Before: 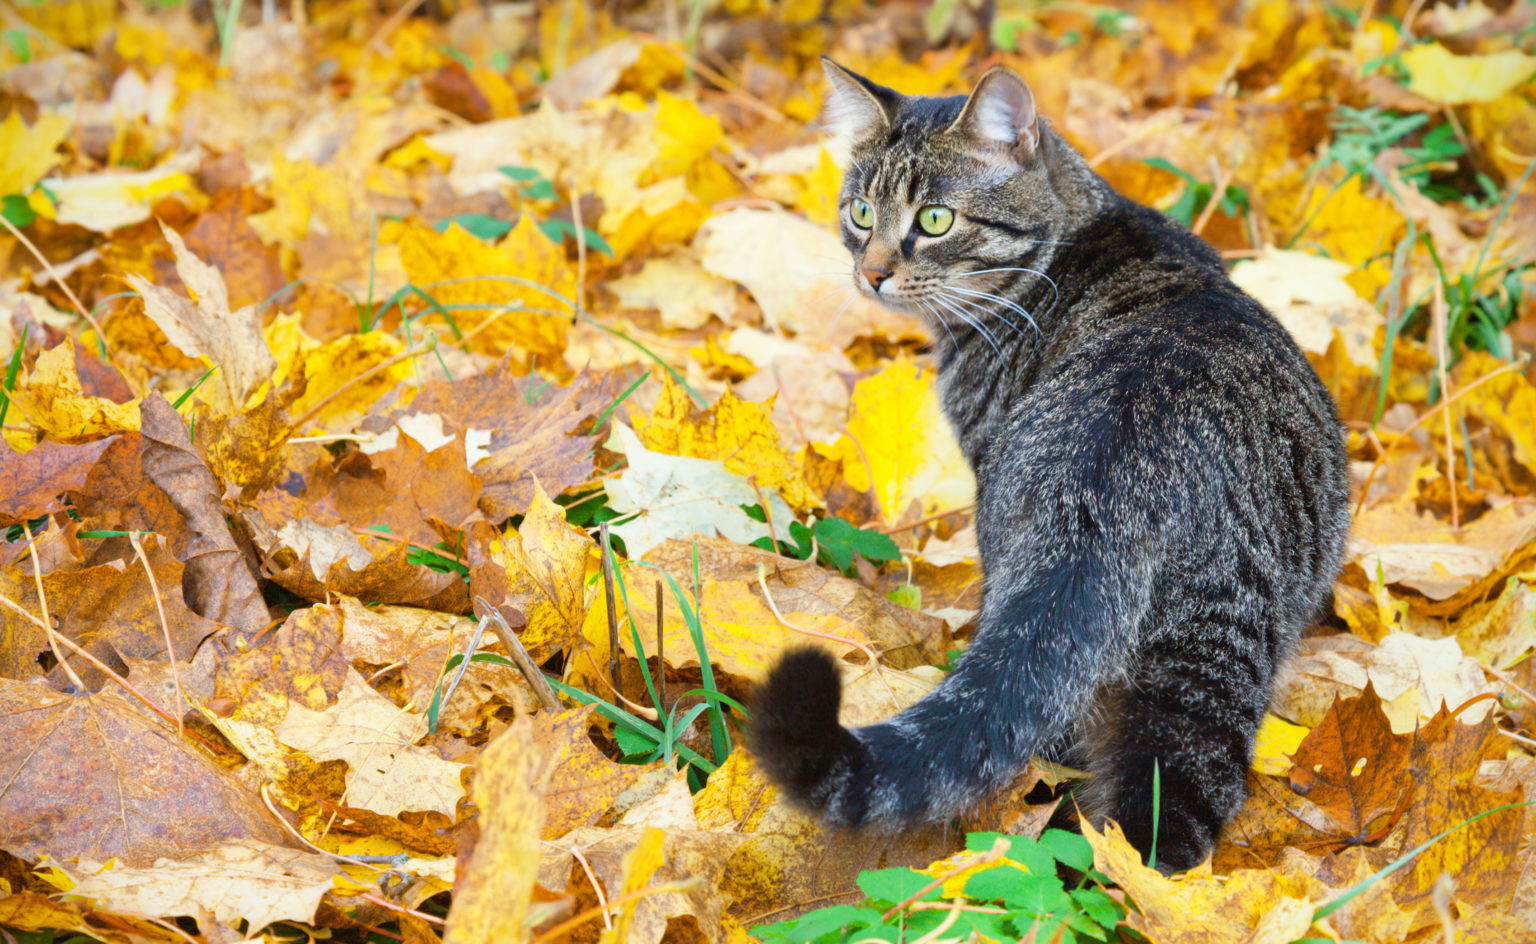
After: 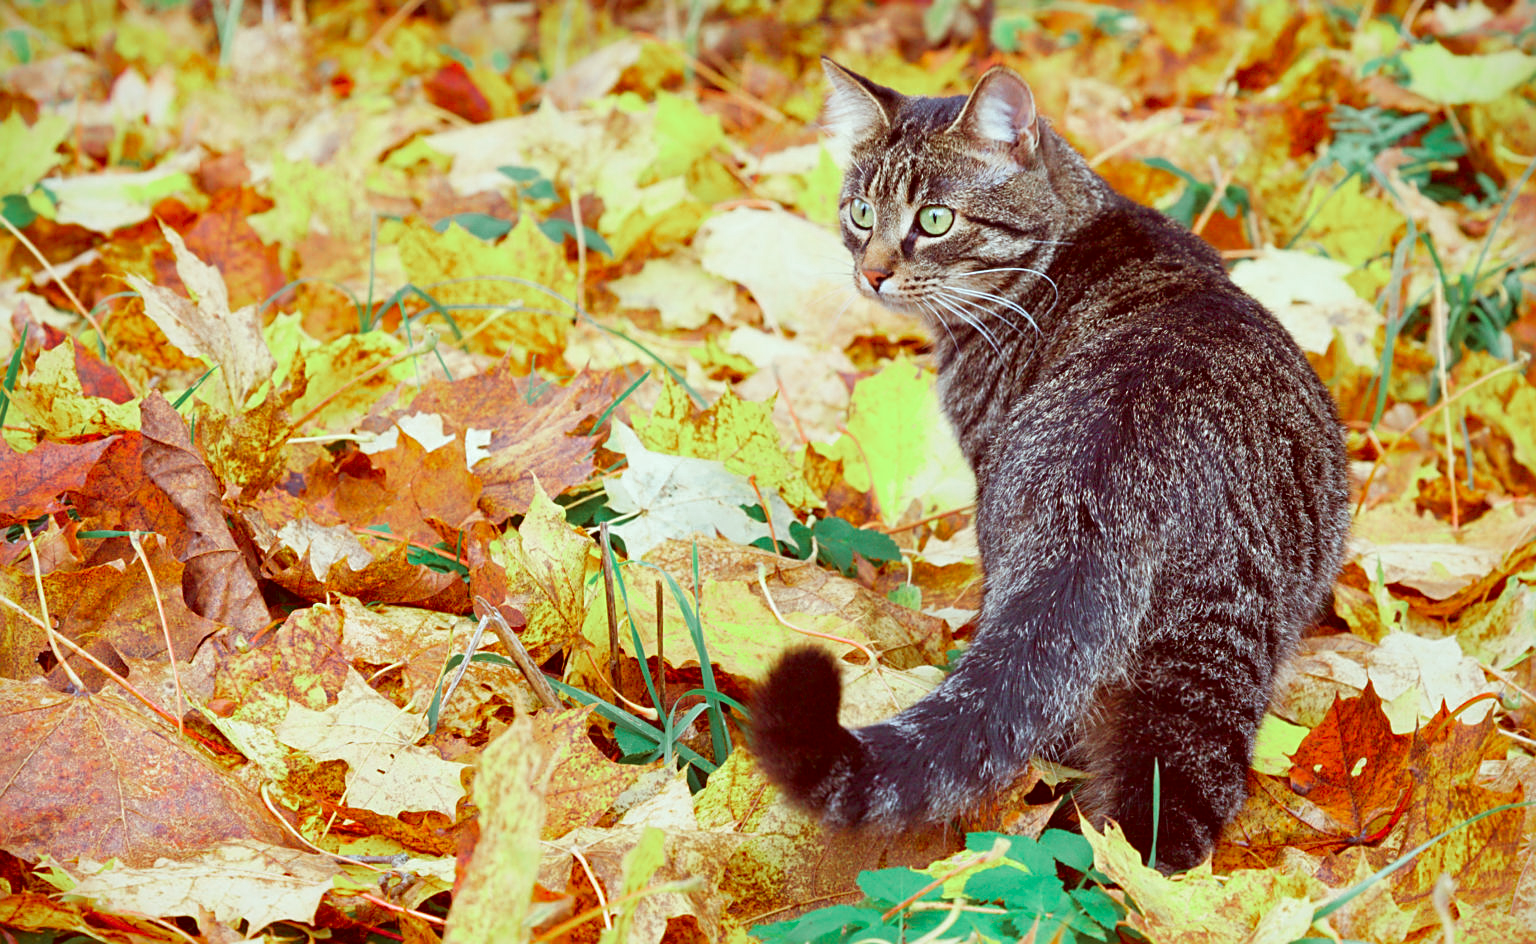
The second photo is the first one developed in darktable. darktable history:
color zones: curves: ch0 [(0, 0.466) (0.128, 0.466) (0.25, 0.5) (0.375, 0.456) (0.5, 0.5) (0.625, 0.5) (0.737, 0.652) (0.875, 0.5)]; ch1 [(0, 0.603) (0.125, 0.618) (0.261, 0.348) (0.372, 0.353) (0.497, 0.363) (0.611, 0.45) (0.731, 0.427) (0.875, 0.518) (0.998, 0.652)]; ch2 [(0, 0.559) (0.125, 0.451) (0.253, 0.564) (0.37, 0.578) (0.5, 0.466) (0.625, 0.471) (0.731, 0.471) (0.88, 0.485)]
sharpen: on, module defaults
color correction: highlights a* -7.23, highlights b* -0.161, shadows a* 20.08, shadows b* 11.73
